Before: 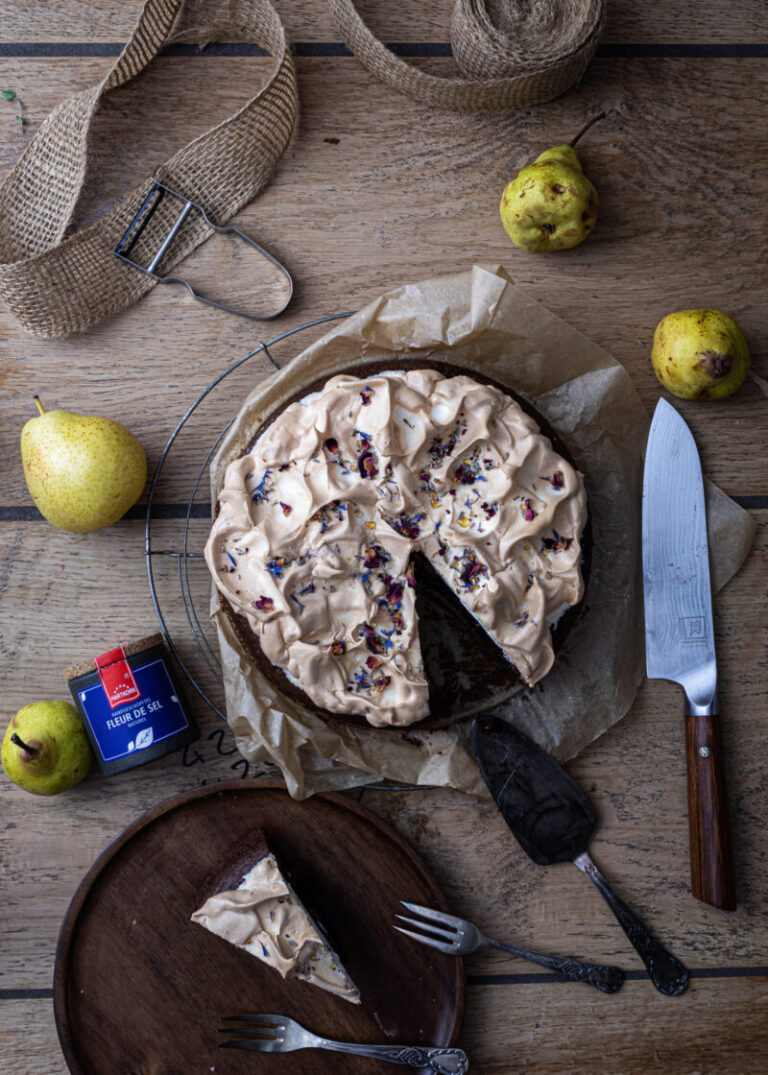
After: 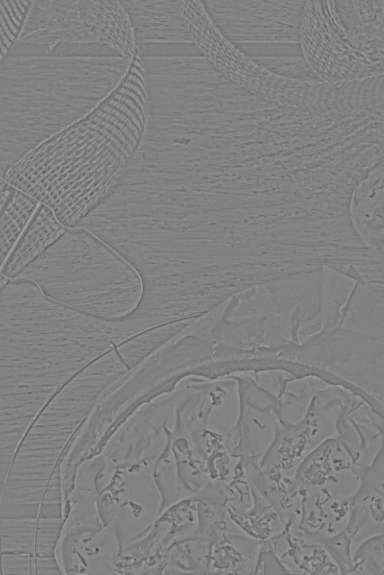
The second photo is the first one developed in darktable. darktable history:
crop: left 19.556%, right 30.401%, bottom 46.458%
sharpen: on, module defaults
highpass: sharpness 6%, contrast boost 7.63%
filmic rgb: black relative exposure -7.65 EV, white relative exposure 4.56 EV, hardness 3.61, color science v6 (2022)
contrast brightness saturation: contrast 0.05, brightness 0.06, saturation 0.01
local contrast: on, module defaults
